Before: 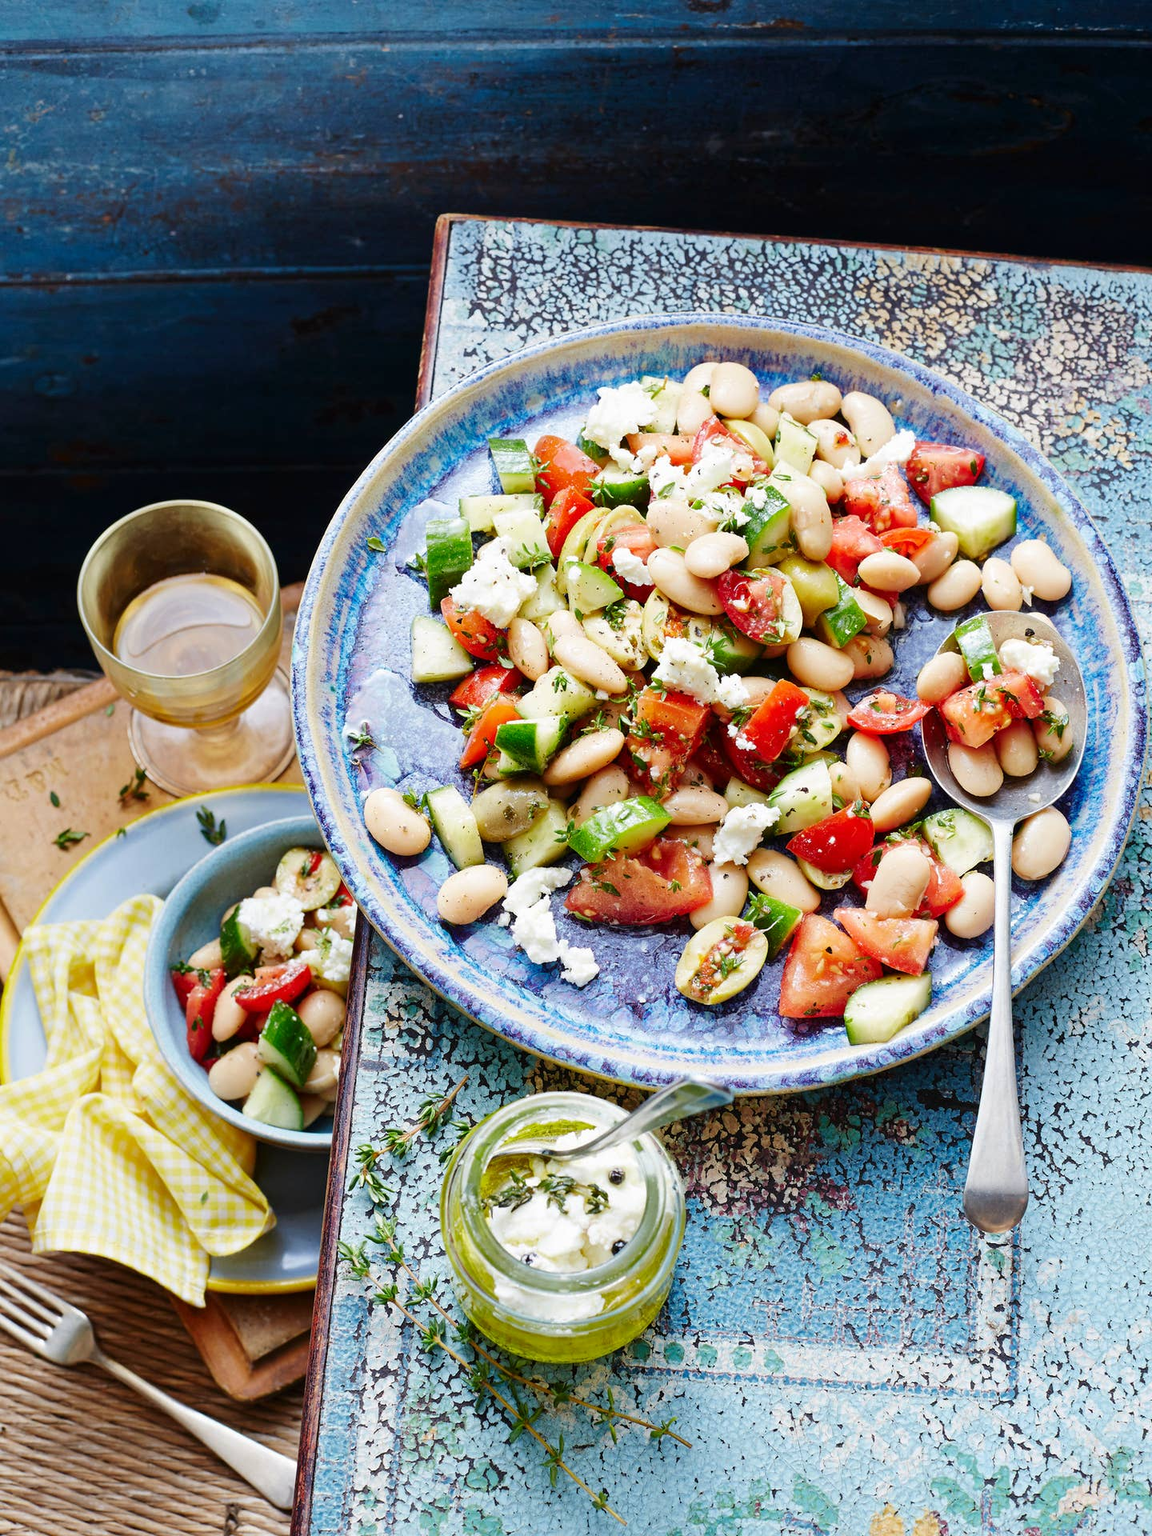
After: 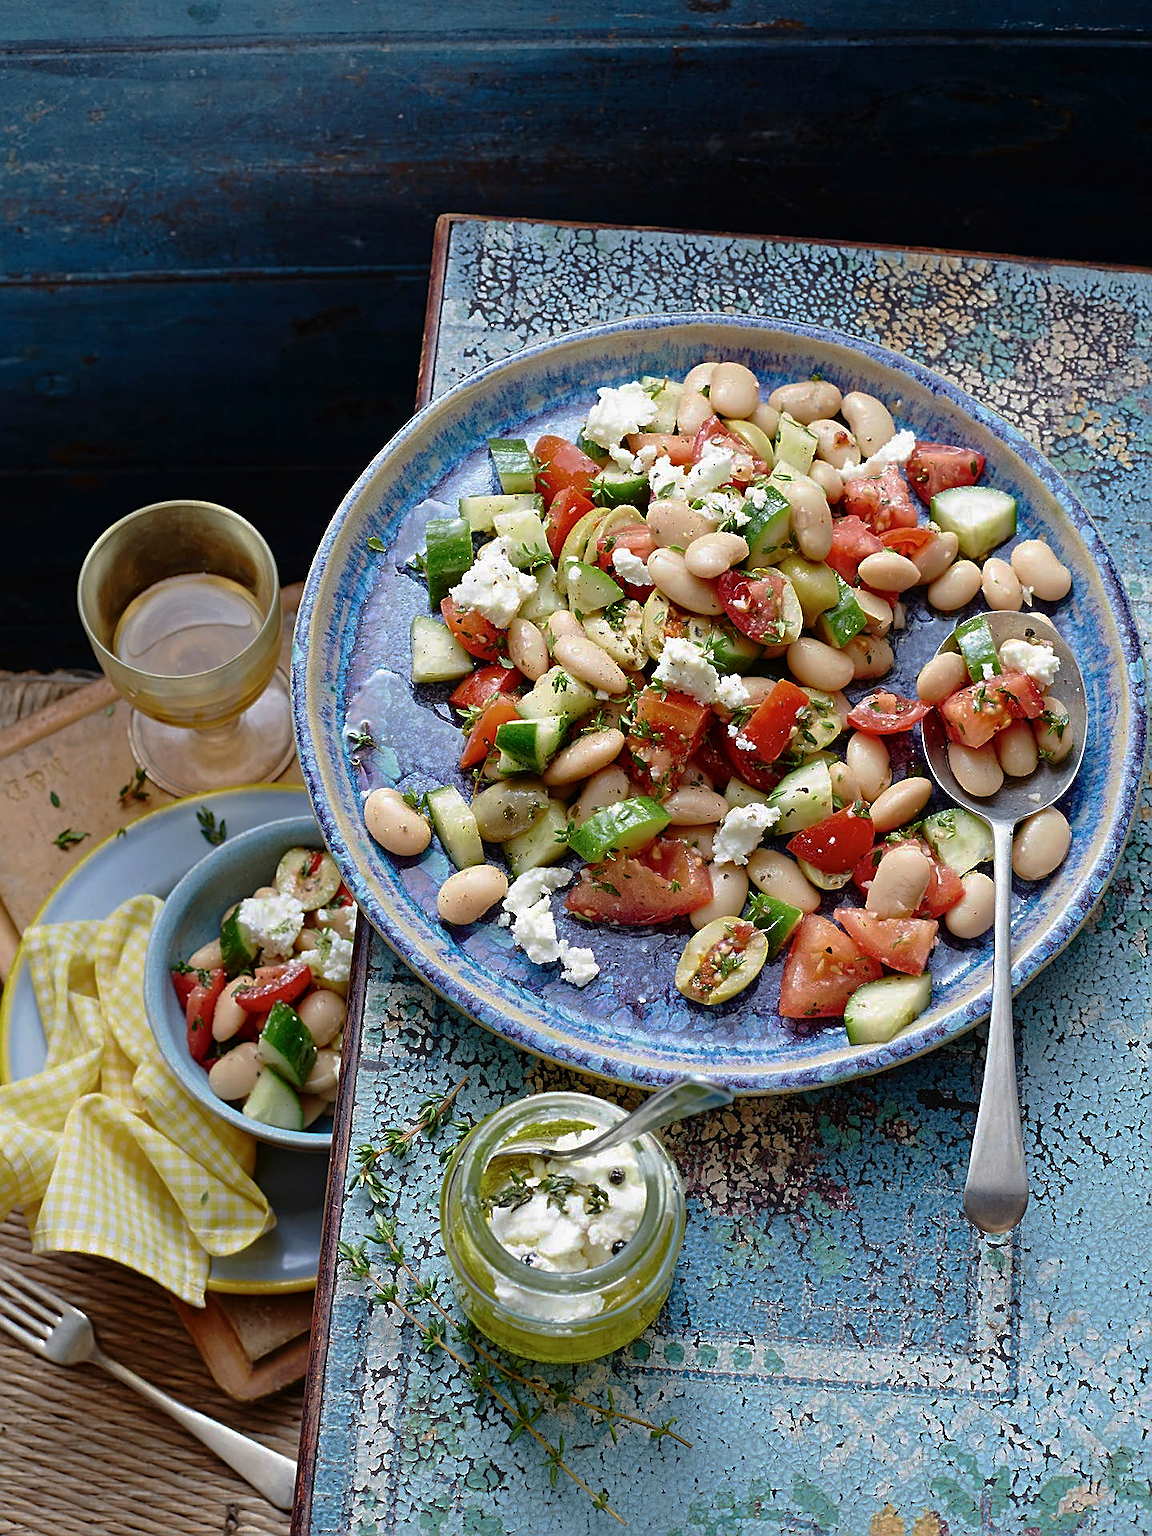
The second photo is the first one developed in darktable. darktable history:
base curve: curves: ch0 [(0, 0) (0.826, 0.587) (1, 1)], preserve colors none
sharpen: on, module defaults
